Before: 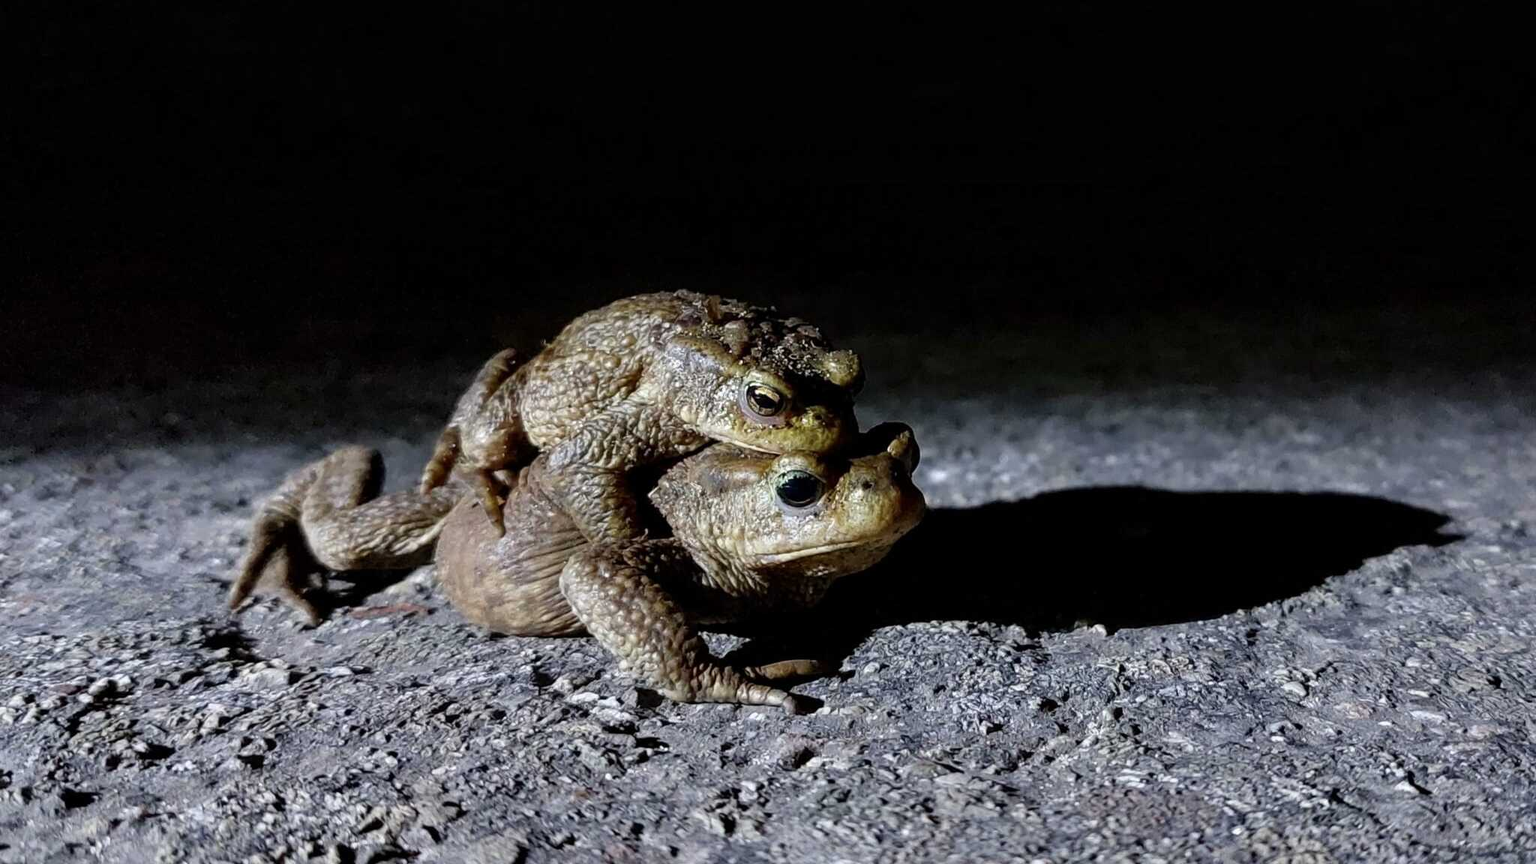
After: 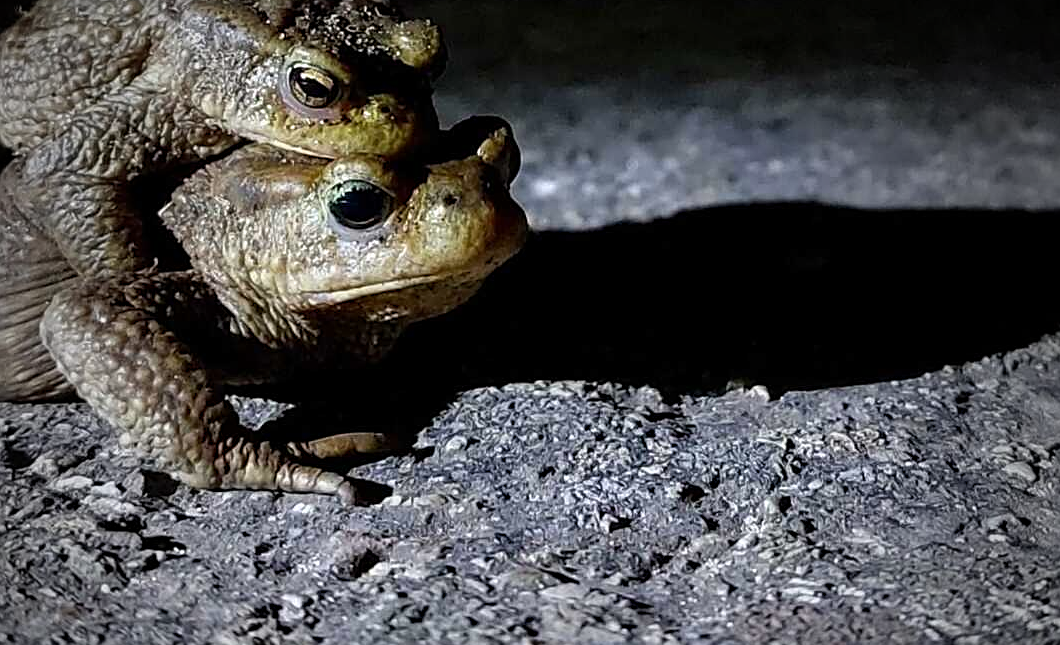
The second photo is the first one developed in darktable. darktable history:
crop: left 34.479%, top 38.822%, right 13.718%, bottom 5.172%
contrast brightness saturation: saturation 0.1
vignetting: fall-off start 64.63%, center (-0.034, 0.148), width/height ratio 0.881
sharpen: on, module defaults
